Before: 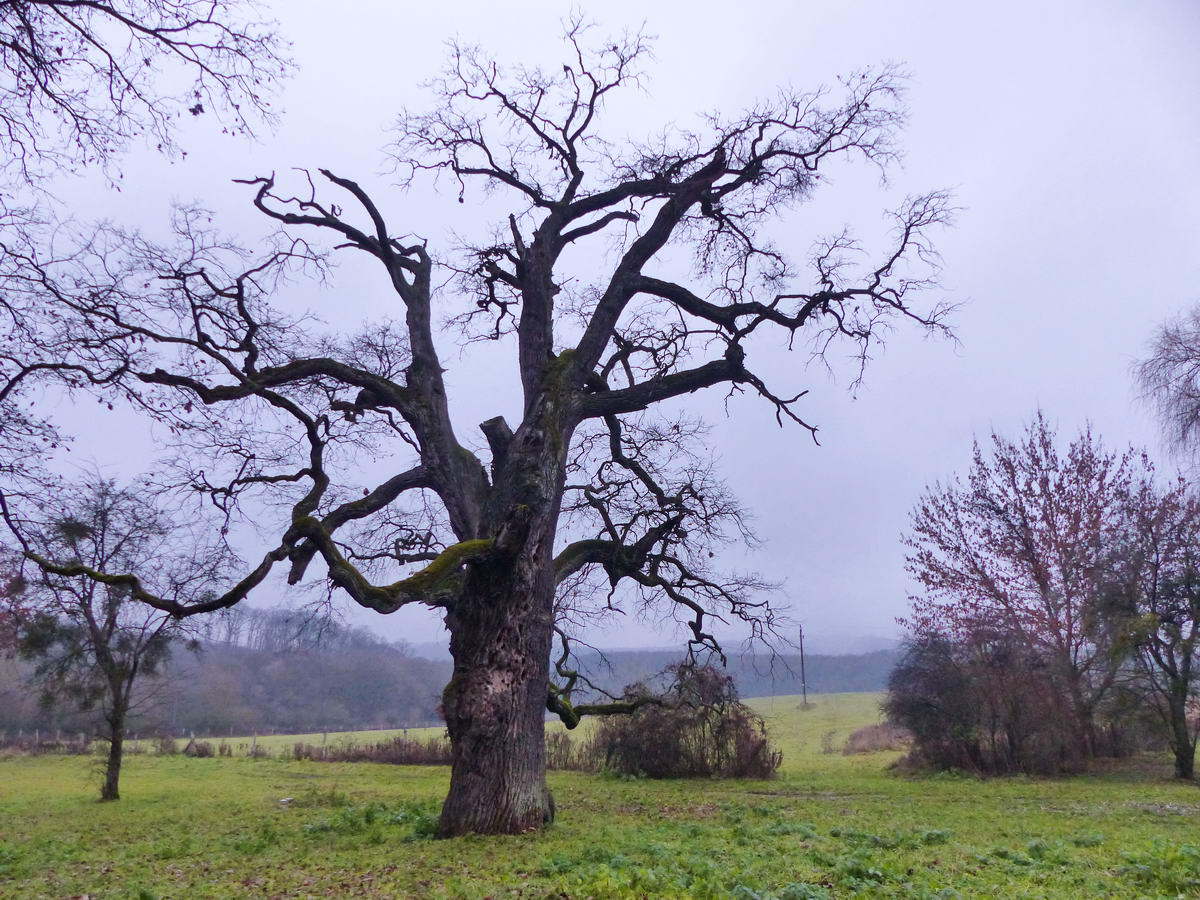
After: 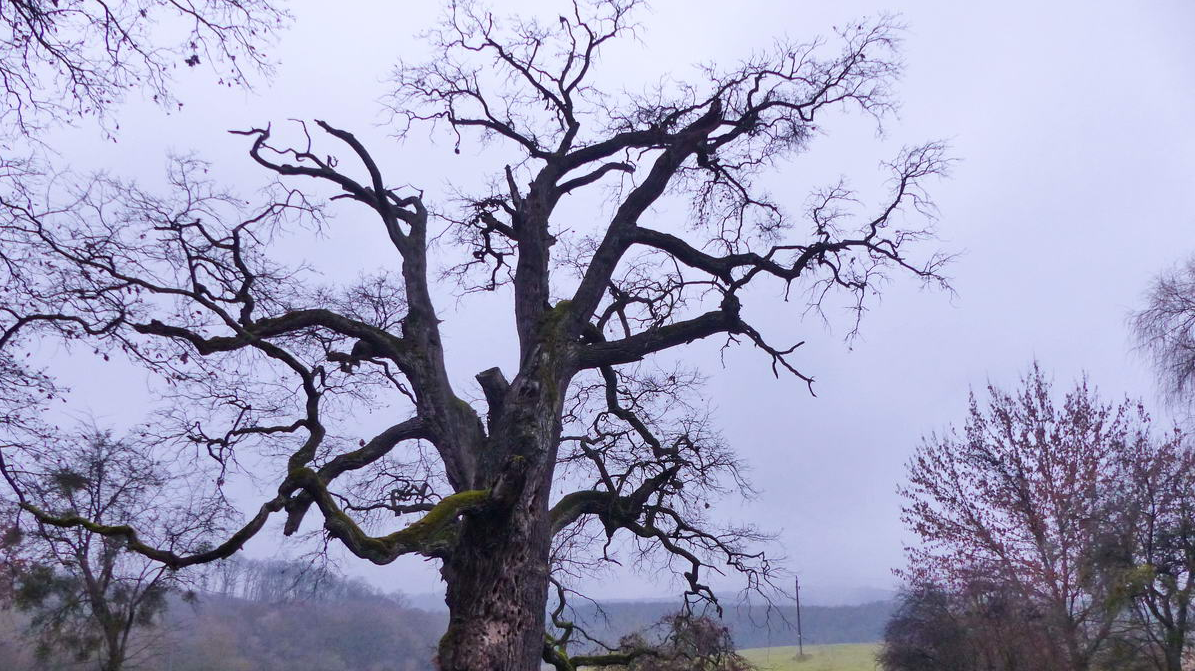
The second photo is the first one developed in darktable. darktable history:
crop: left 0.373%, top 5.554%, bottom 19.848%
